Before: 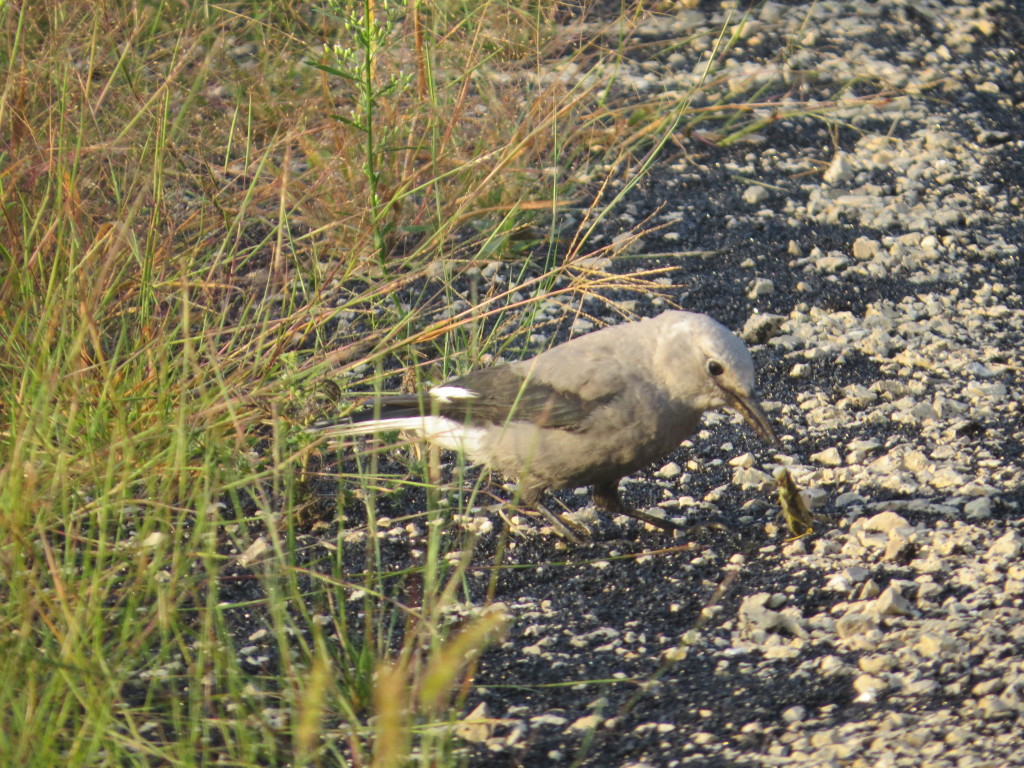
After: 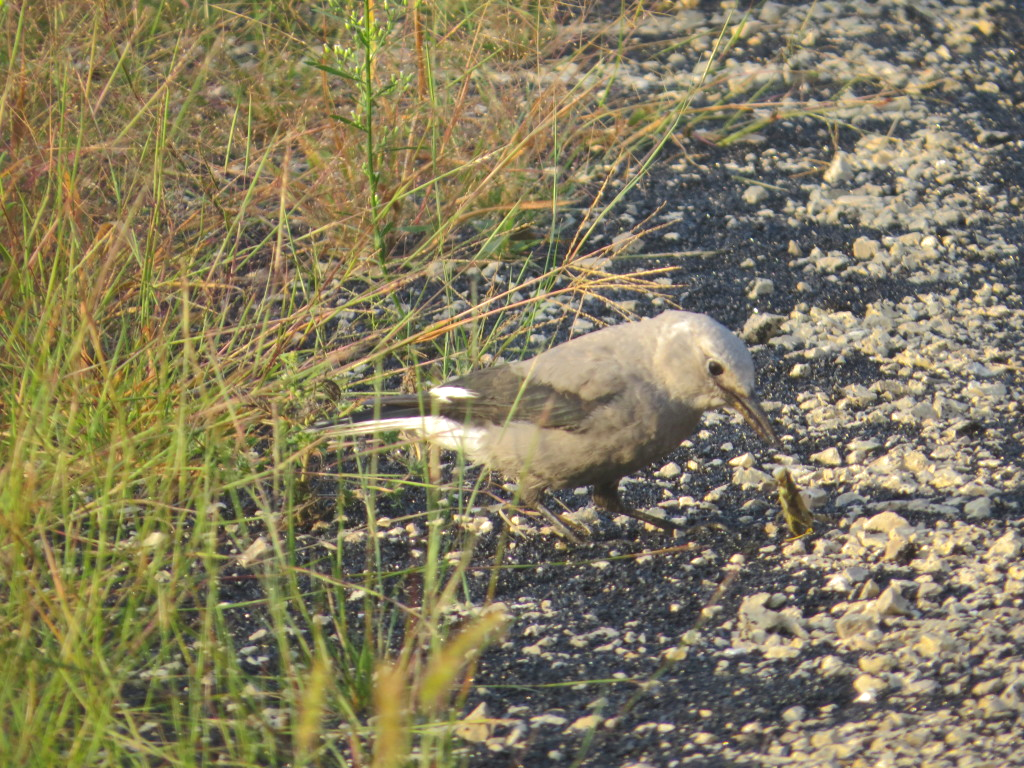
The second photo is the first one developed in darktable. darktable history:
exposure: exposure 0.161 EV, compensate highlight preservation false
shadows and highlights: on, module defaults
